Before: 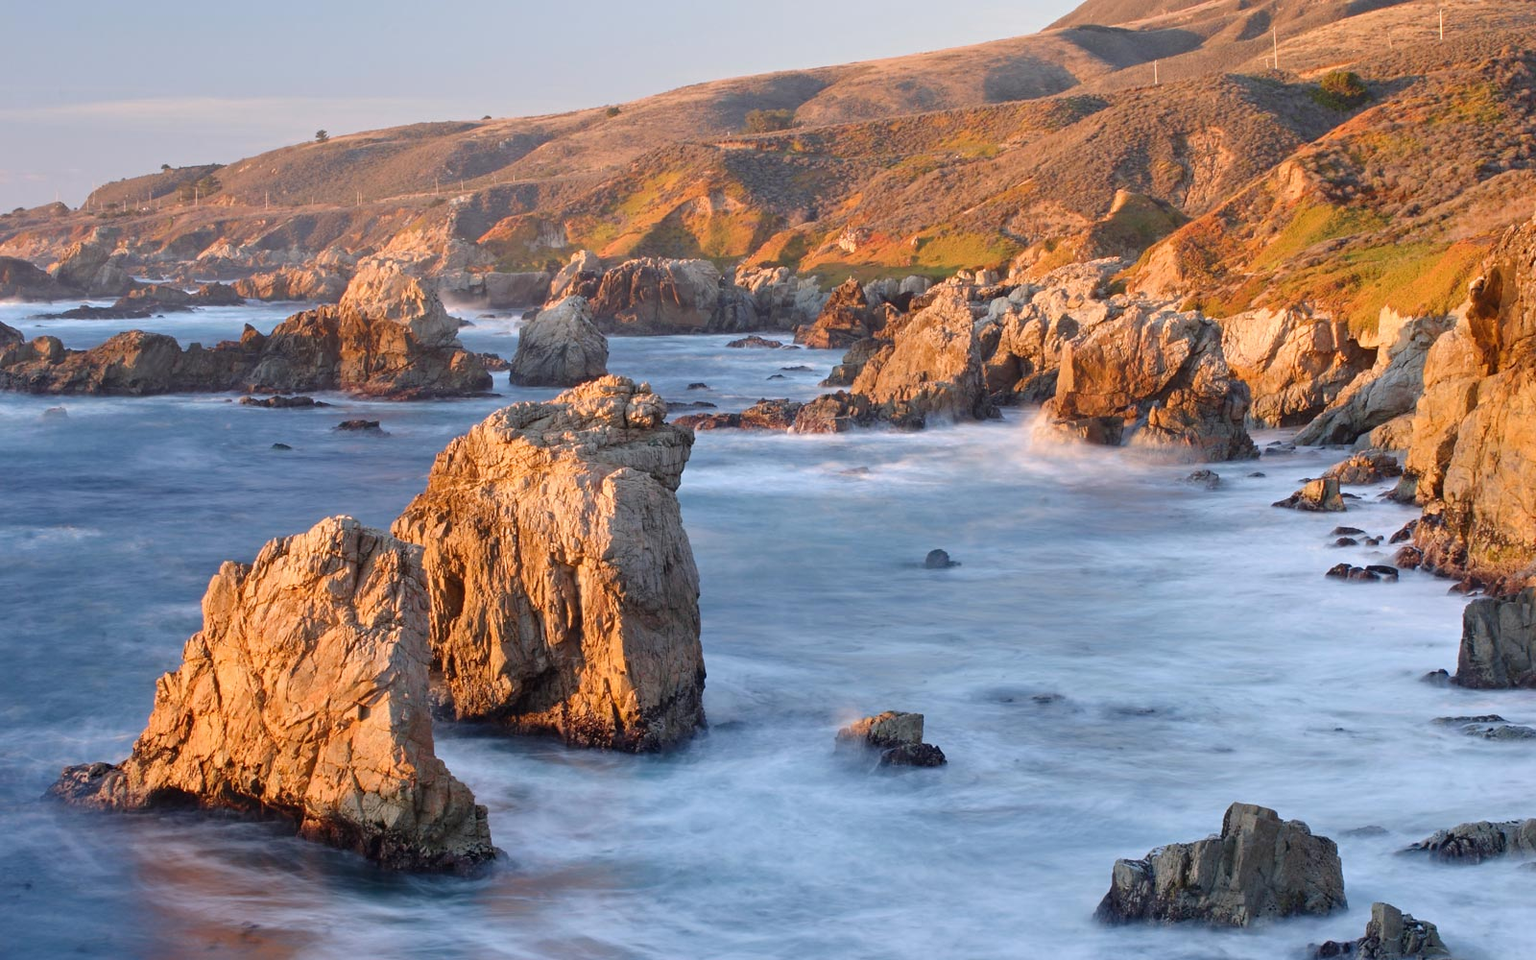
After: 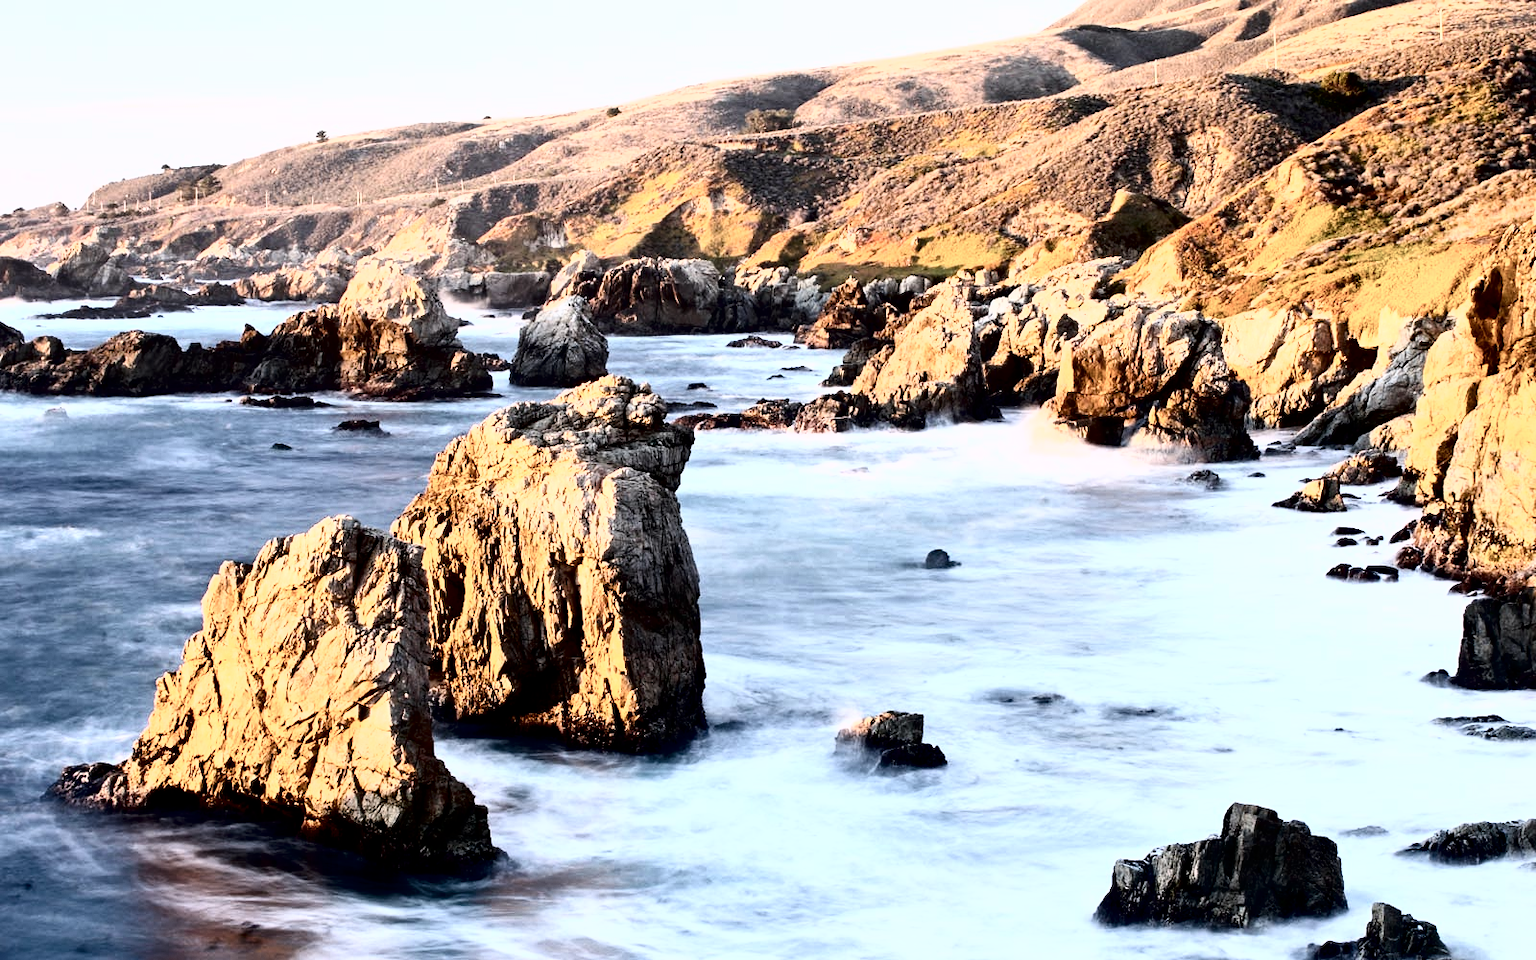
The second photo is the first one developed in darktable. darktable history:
color balance rgb: perceptual saturation grading › global saturation 24.952%
color correction: highlights b* -0.003, saturation 0.769
filmic rgb: black relative exposure -5.07 EV, white relative exposure 3.98 EV, hardness 2.88, contrast 1.3, color science v6 (2022)
tone curve: curves: ch0 [(0, 0) (0.003, 0) (0.011, 0) (0.025, 0) (0.044, 0.001) (0.069, 0.003) (0.1, 0.003) (0.136, 0.006) (0.177, 0.014) (0.224, 0.056) (0.277, 0.128) (0.335, 0.218) (0.399, 0.346) (0.468, 0.512) (0.543, 0.713) (0.623, 0.898) (0.709, 0.987) (0.801, 0.99) (0.898, 0.99) (1, 1)], color space Lab, independent channels, preserve colors none
